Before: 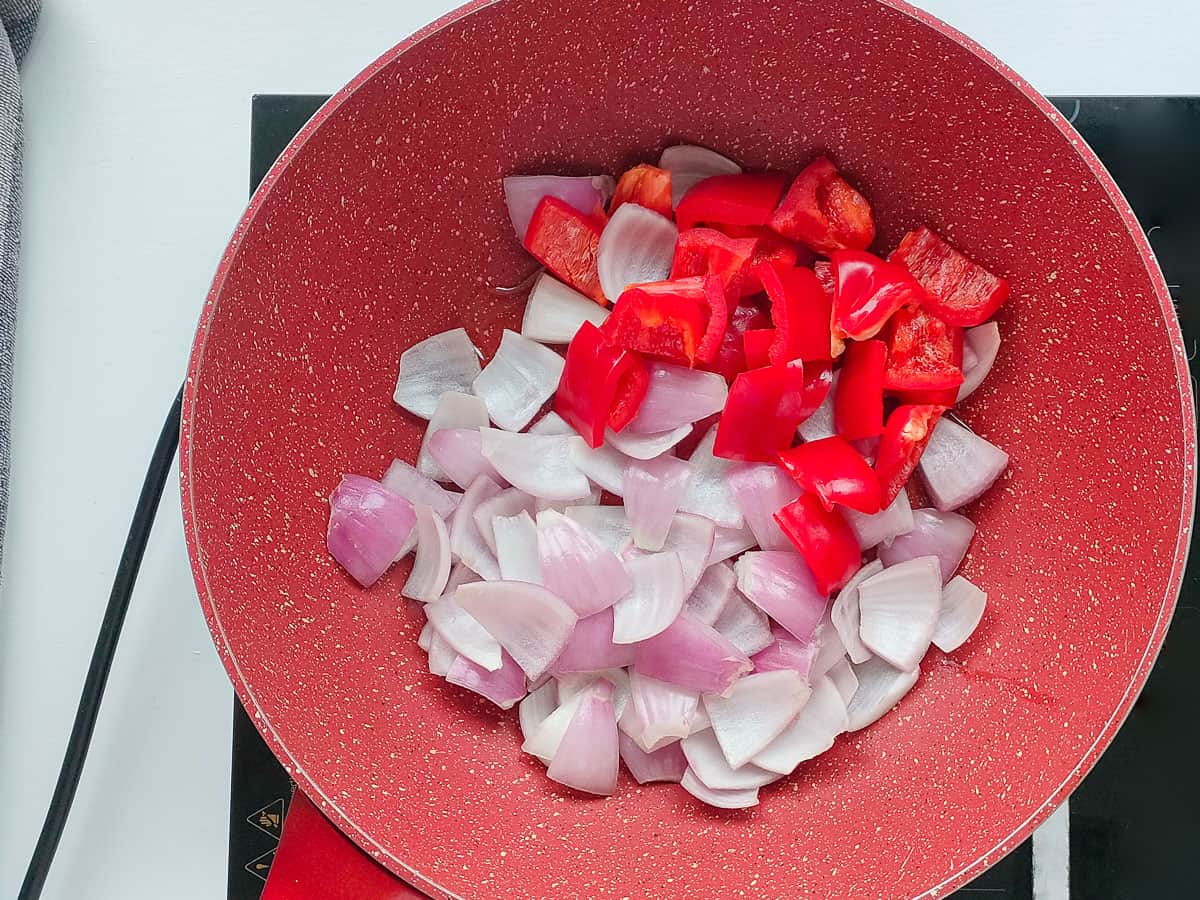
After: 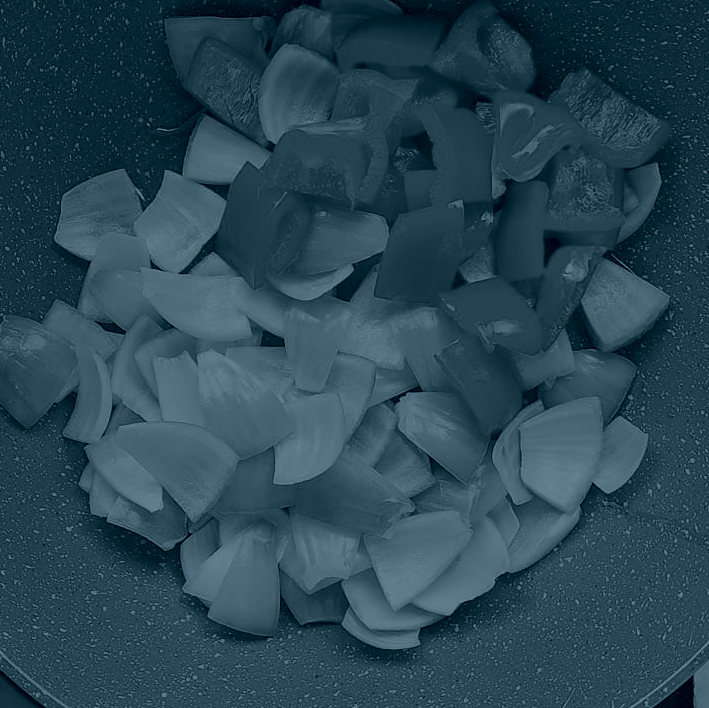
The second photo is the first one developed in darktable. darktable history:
color correction: highlights a* -0.482, highlights b* 9.48, shadows a* -9.48, shadows b* 0.803
colorize: hue 194.4°, saturation 29%, source mix 61.75%, lightness 3.98%, version 1
crop and rotate: left 28.256%, top 17.734%, right 12.656%, bottom 3.573%
